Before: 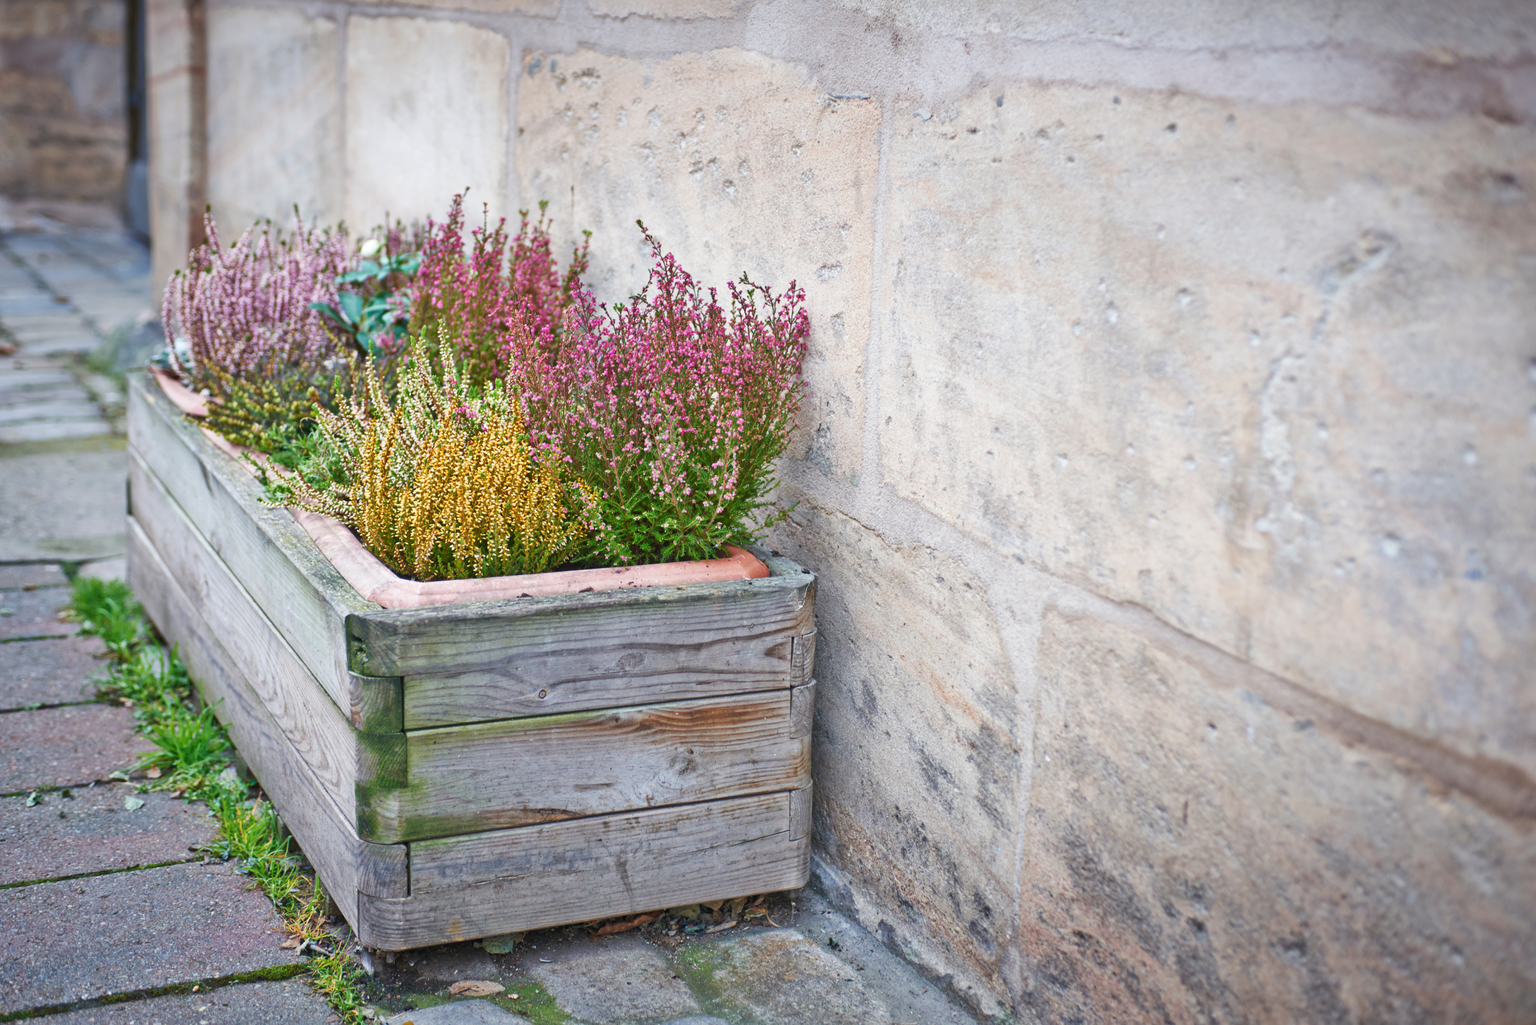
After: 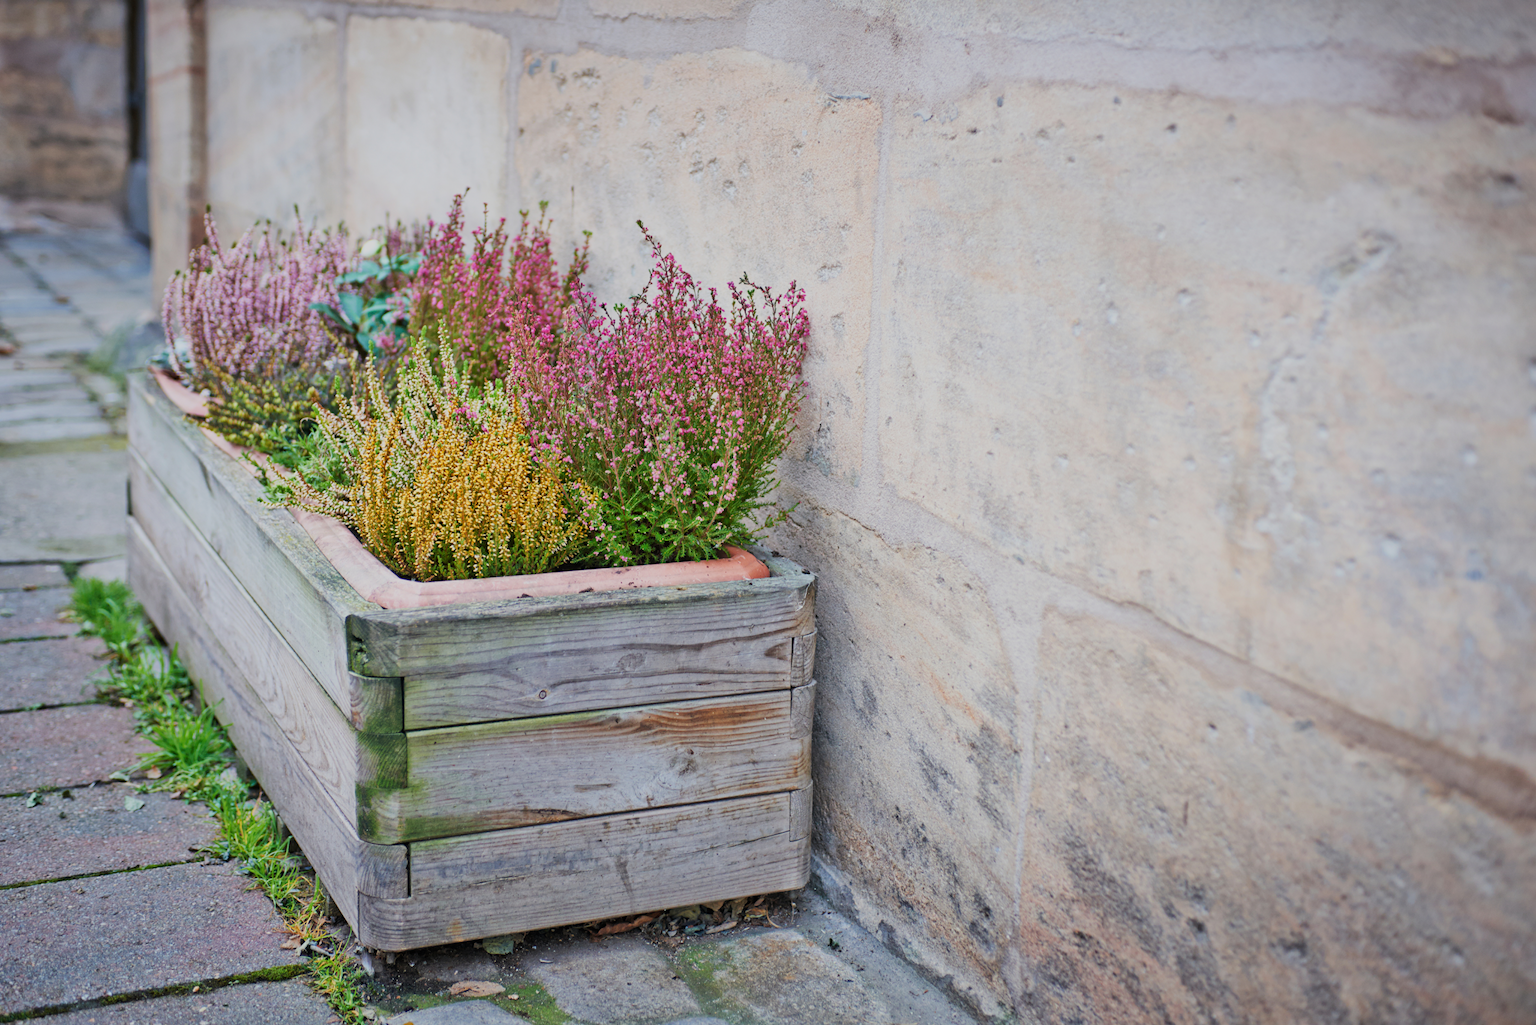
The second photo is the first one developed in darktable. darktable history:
filmic rgb: black relative exposure -7.65 EV, white relative exposure 4.56 EV, hardness 3.61, color science v6 (2022), iterations of high-quality reconstruction 0
